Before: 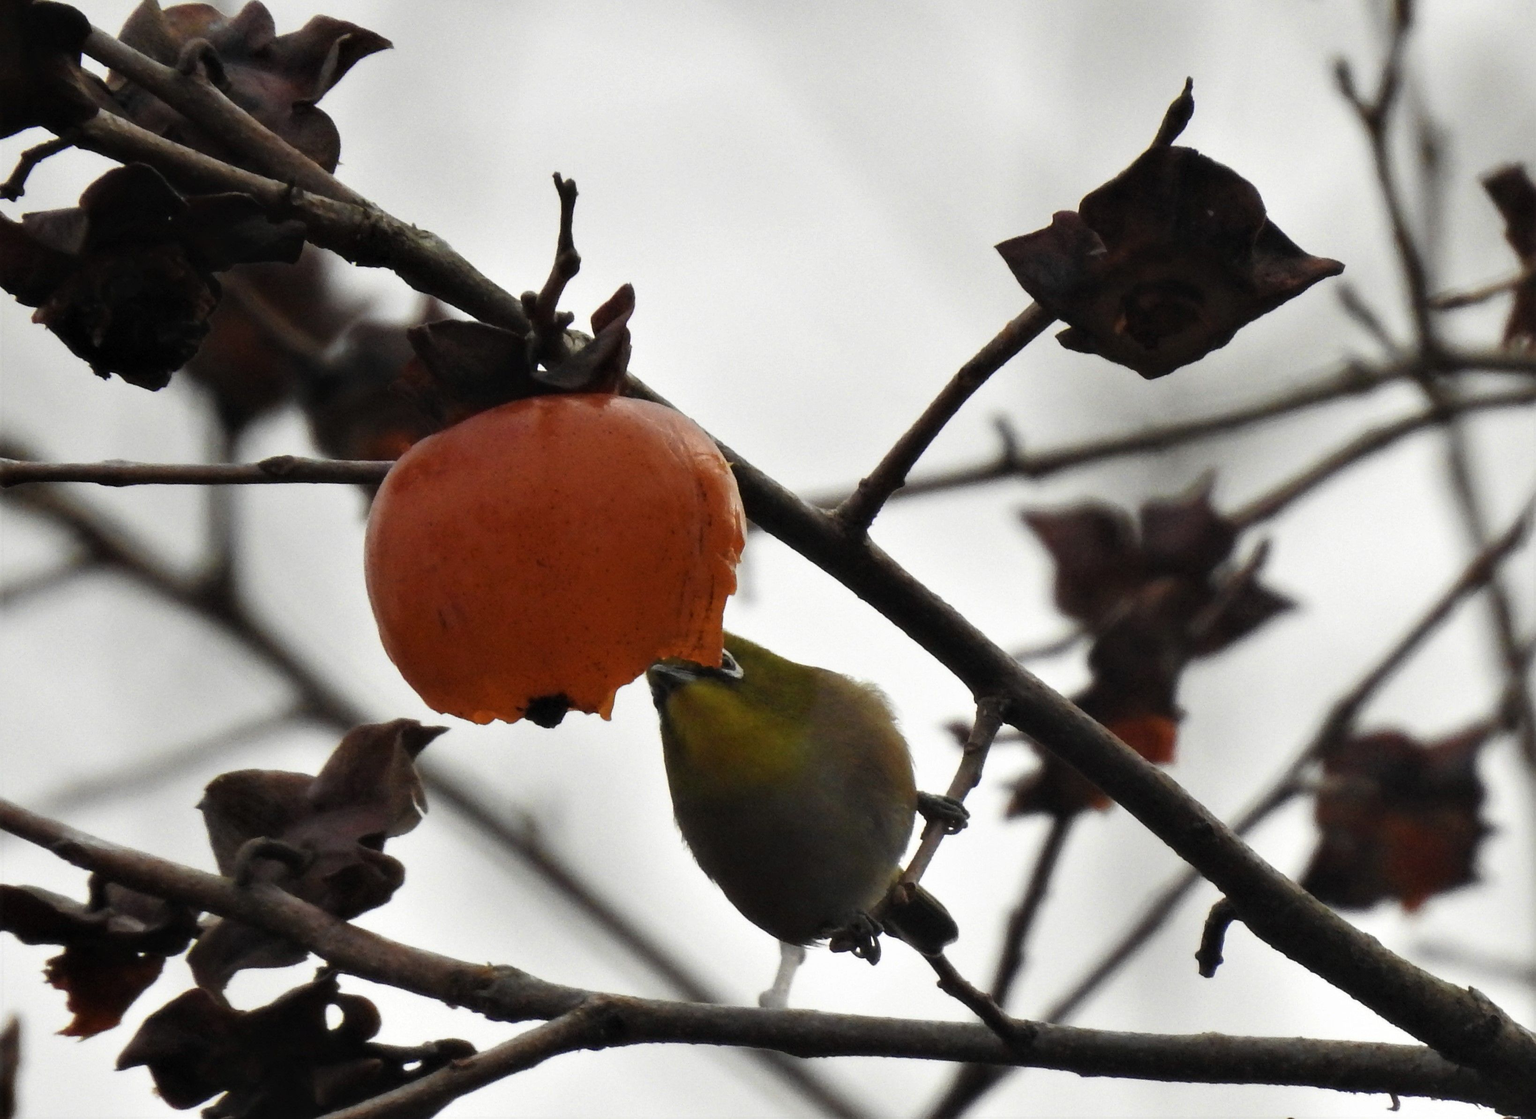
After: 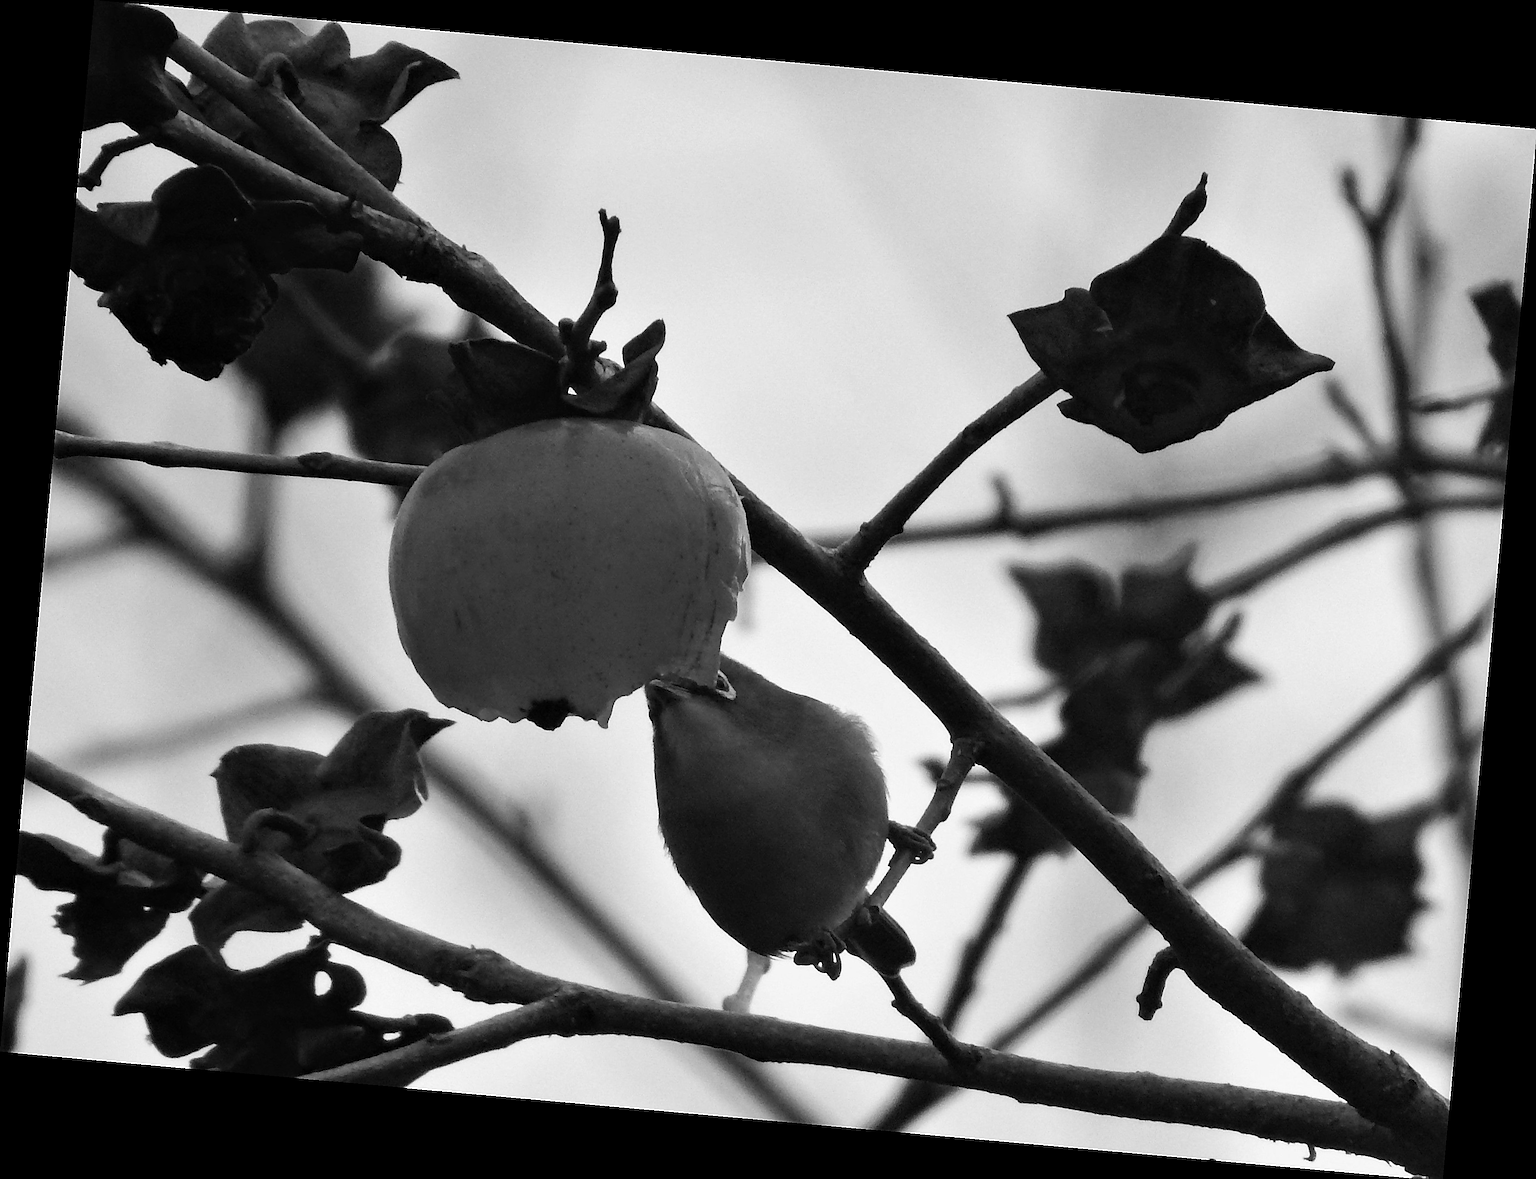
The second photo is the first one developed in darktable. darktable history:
sharpen: radius 1.4, amount 1.25, threshold 0.7
rotate and perspective: rotation 5.12°, automatic cropping off
monochrome: a -35.87, b 49.73, size 1.7
haze removal: on, module defaults
